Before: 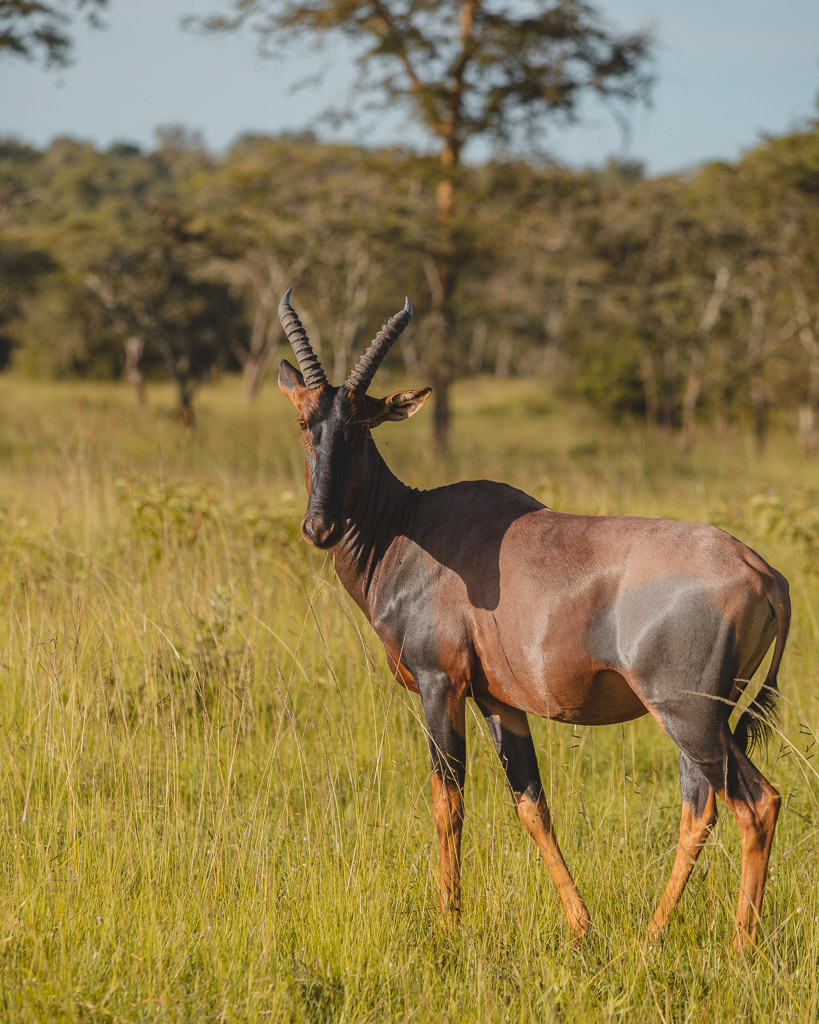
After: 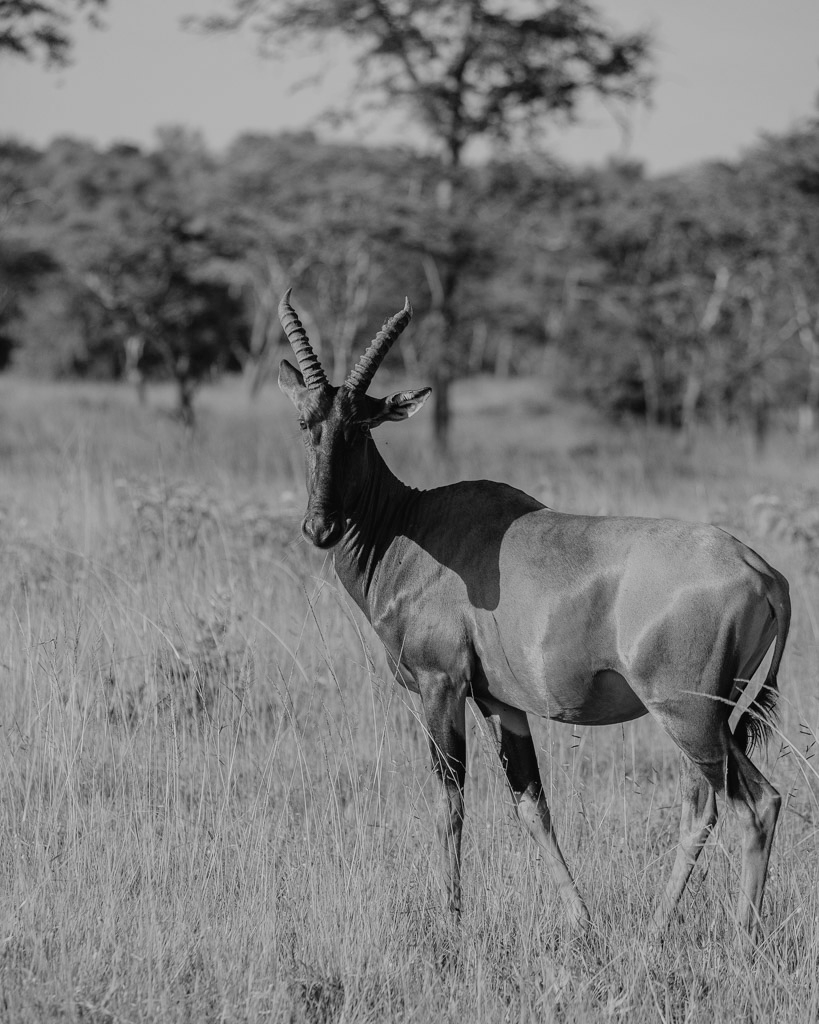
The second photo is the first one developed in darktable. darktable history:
monochrome: on, module defaults
filmic rgb: black relative exposure -7.92 EV, white relative exposure 4.13 EV, threshold 3 EV, hardness 4.02, latitude 51.22%, contrast 1.013, shadows ↔ highlights balance 5.35%, color science v5 (2021), contrast in shadows safe, contrast in highlights safe, enable highlight reconstruction true
white balance: red 1, blue 1
